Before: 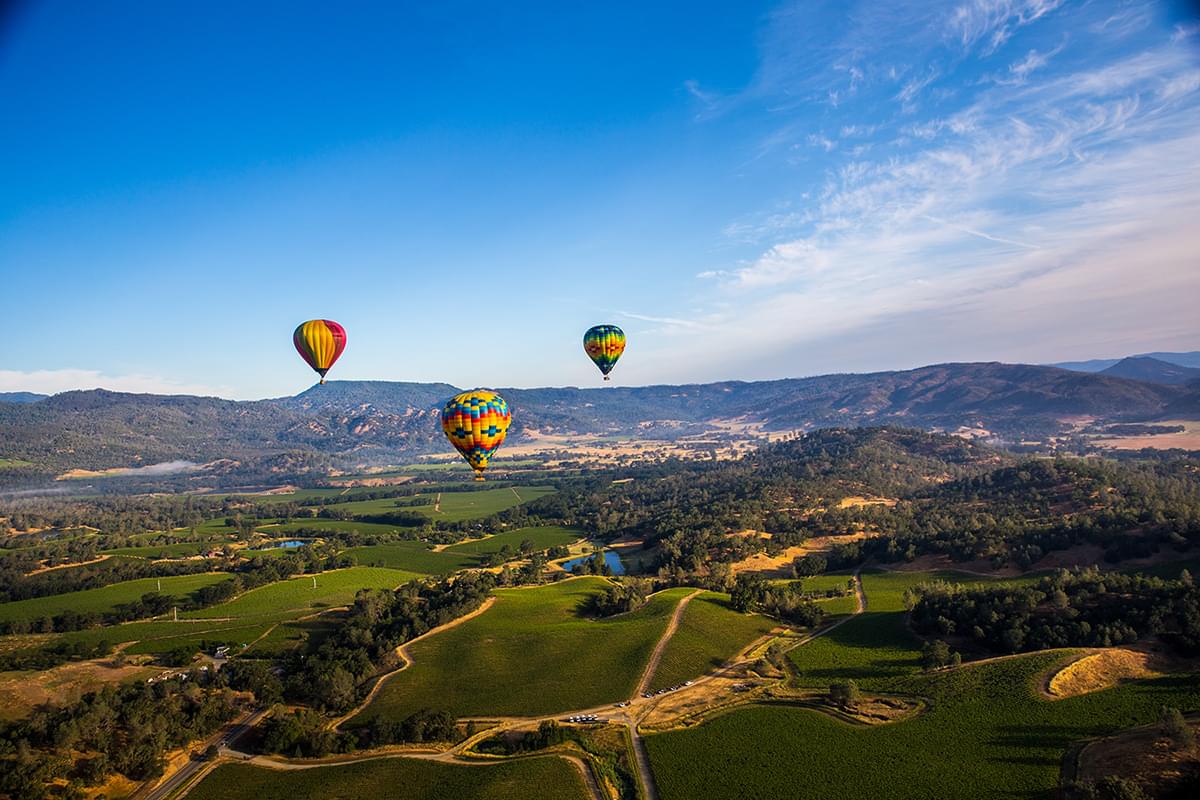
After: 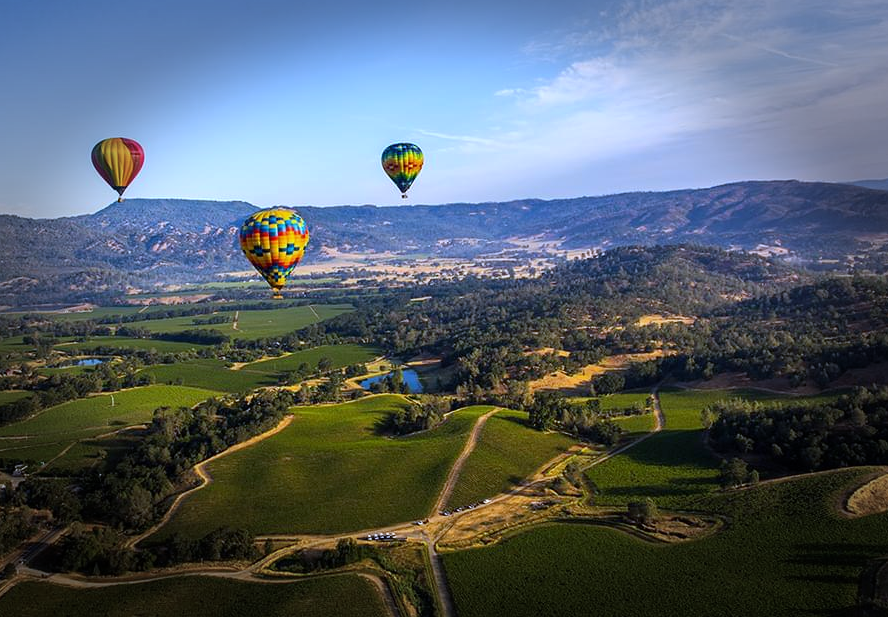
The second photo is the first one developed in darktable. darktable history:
vignetting: fall-off start 66.7%, fall-off radius 39.74%, brightness -0.576, saturation -0.258, automatic ratio true, width/height ratio 0.671, dithering 16-bit output
crop: left 16.871%, top 22.857%, right 9.116%
white balance: red 0.948, green 1.02, blue 1.176
